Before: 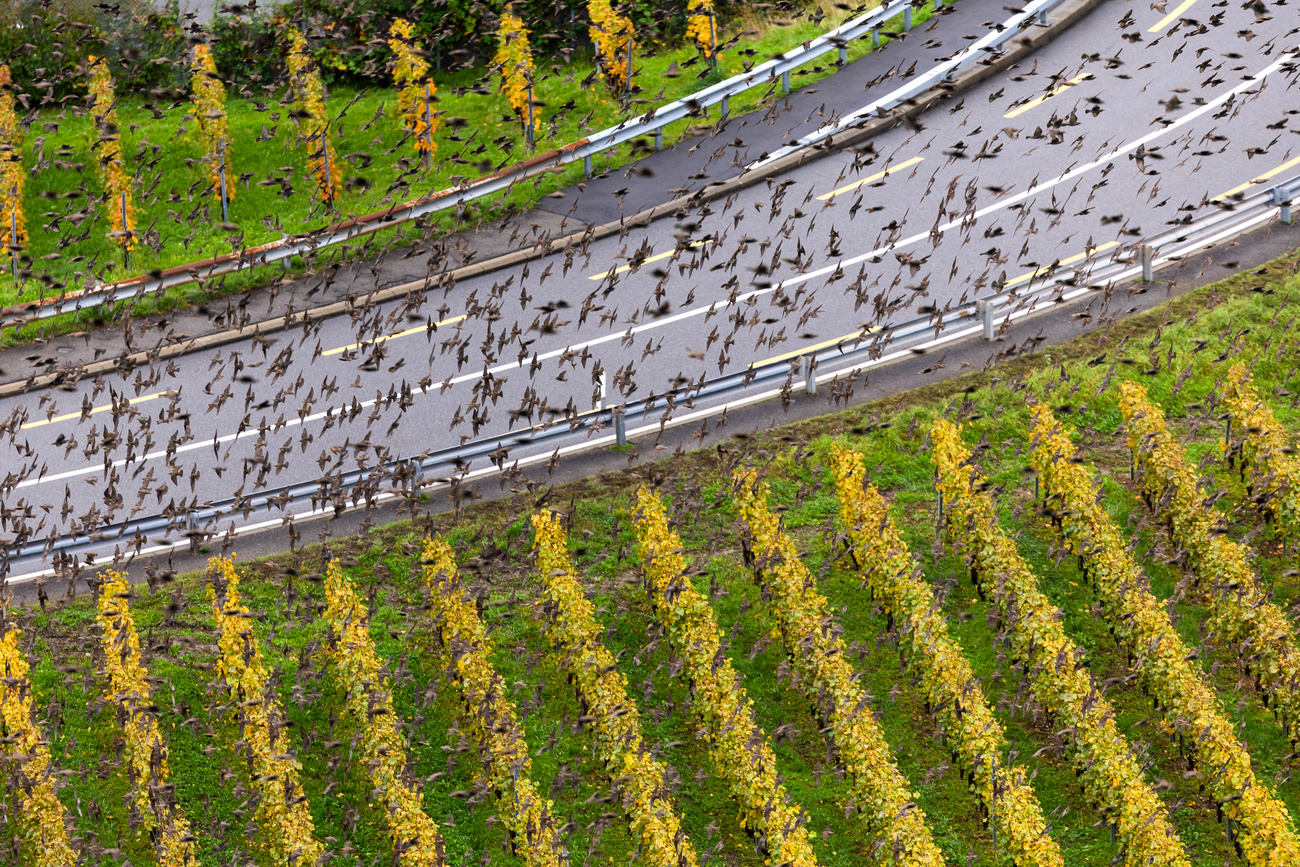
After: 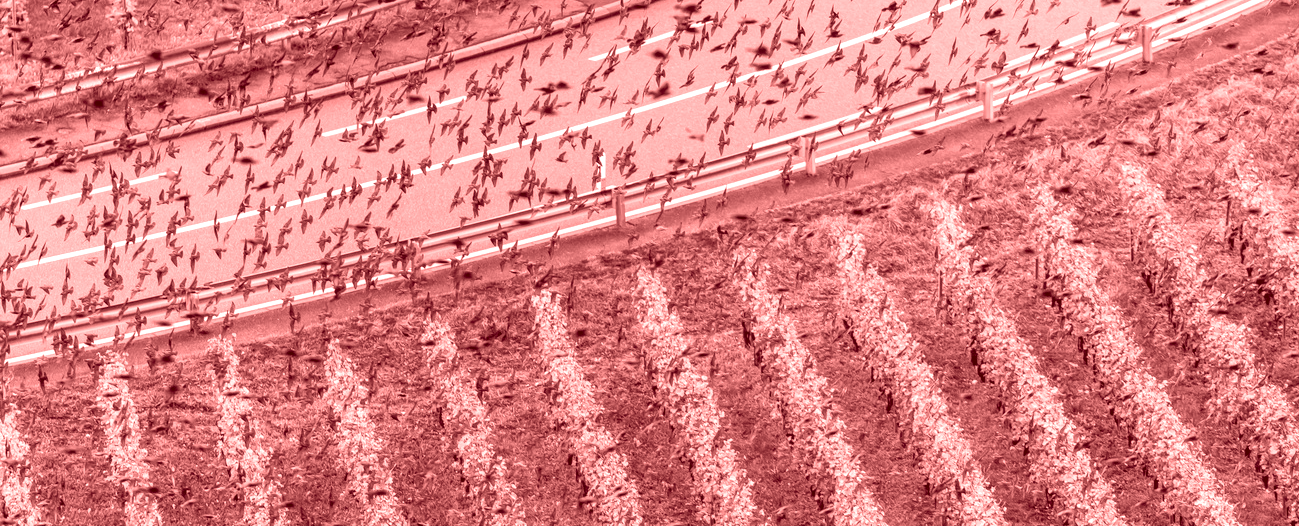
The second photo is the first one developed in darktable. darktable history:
white balance: red 1.042, blue 1.17
colorize: saturation 60%, source mix 100%
crop and rotate: top 25.357%, bottom 13.942%
local contrast: on, module defaults
